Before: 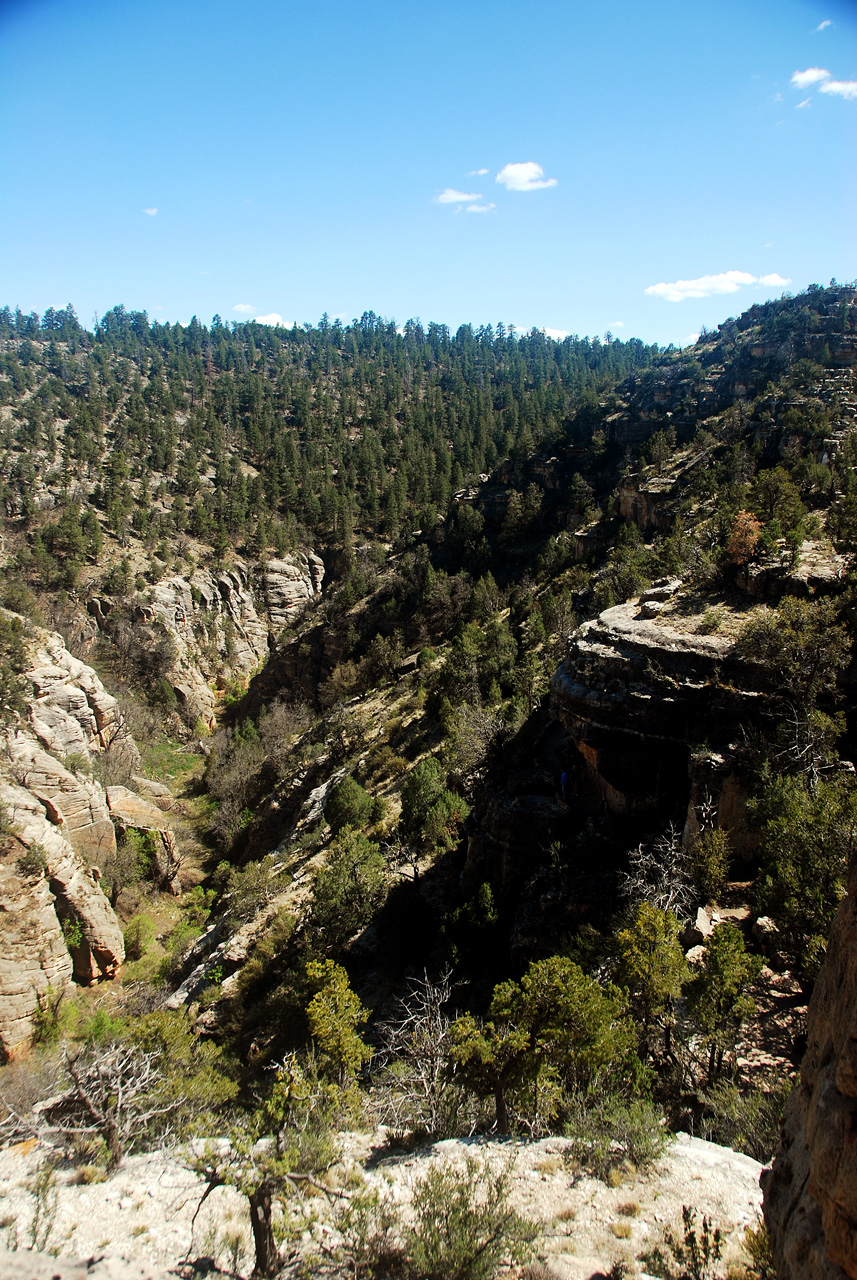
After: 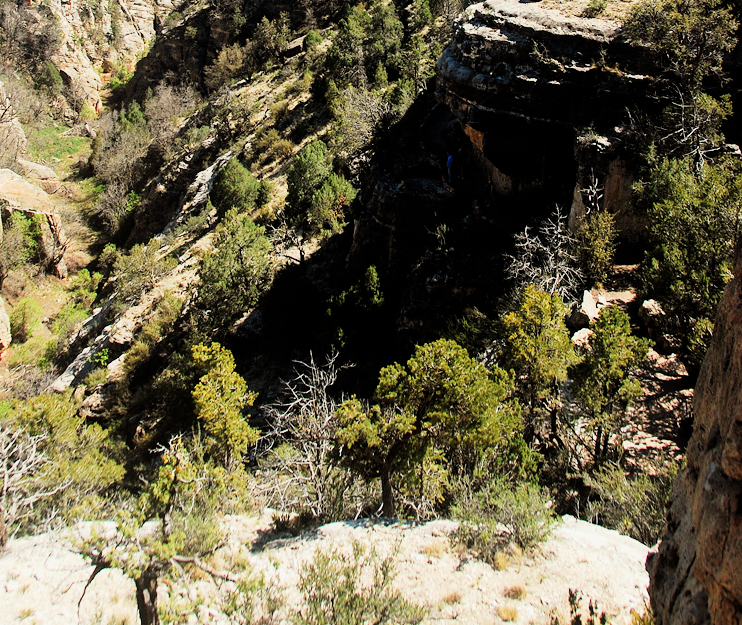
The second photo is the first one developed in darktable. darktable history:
crop and rotate: left 13.316%, top 48.276%, bottom 2.854%
exposure: black level correction 0, exposure 1.296 EV, compensate highlight preservation false
filmic rgb: black relative exposure -7.65 EV, white relative exposure 4.56 EV, hardness 3.61
